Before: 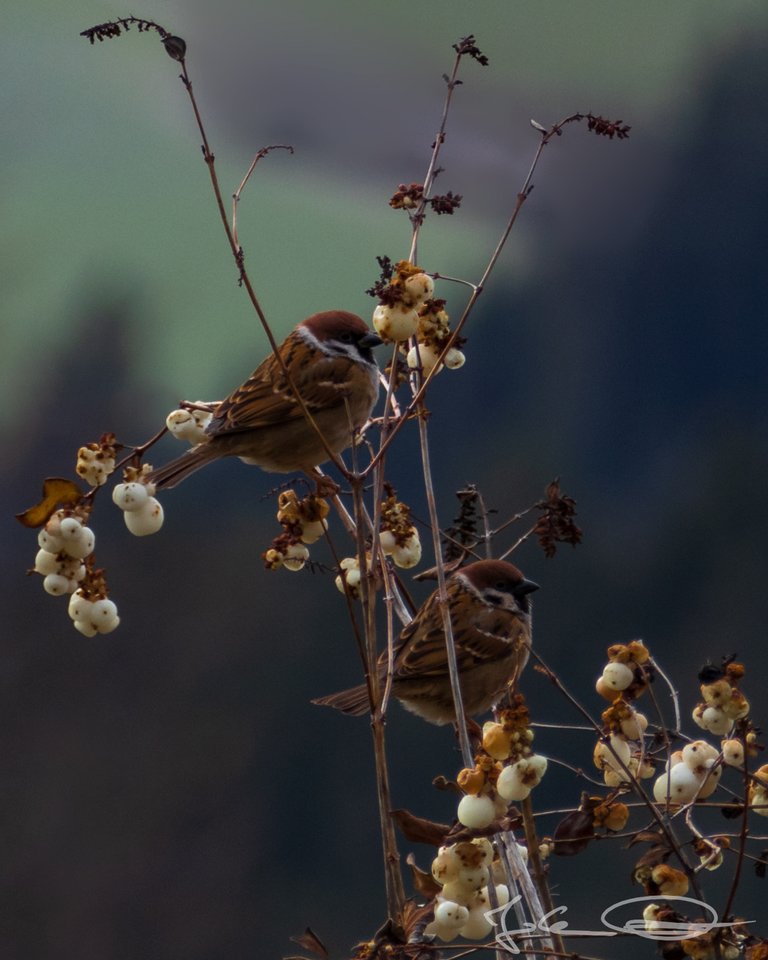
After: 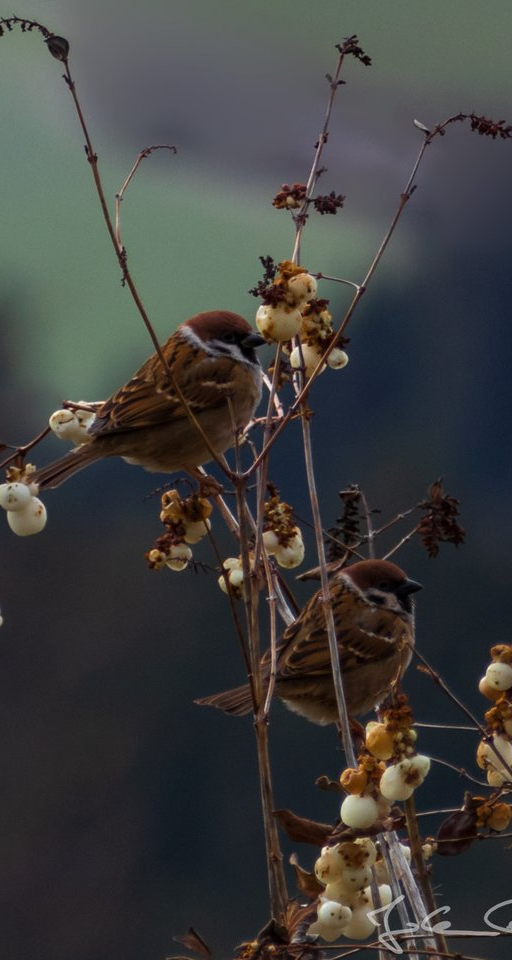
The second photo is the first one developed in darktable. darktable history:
crop and rotate: left 15.289%, right 18.03%
